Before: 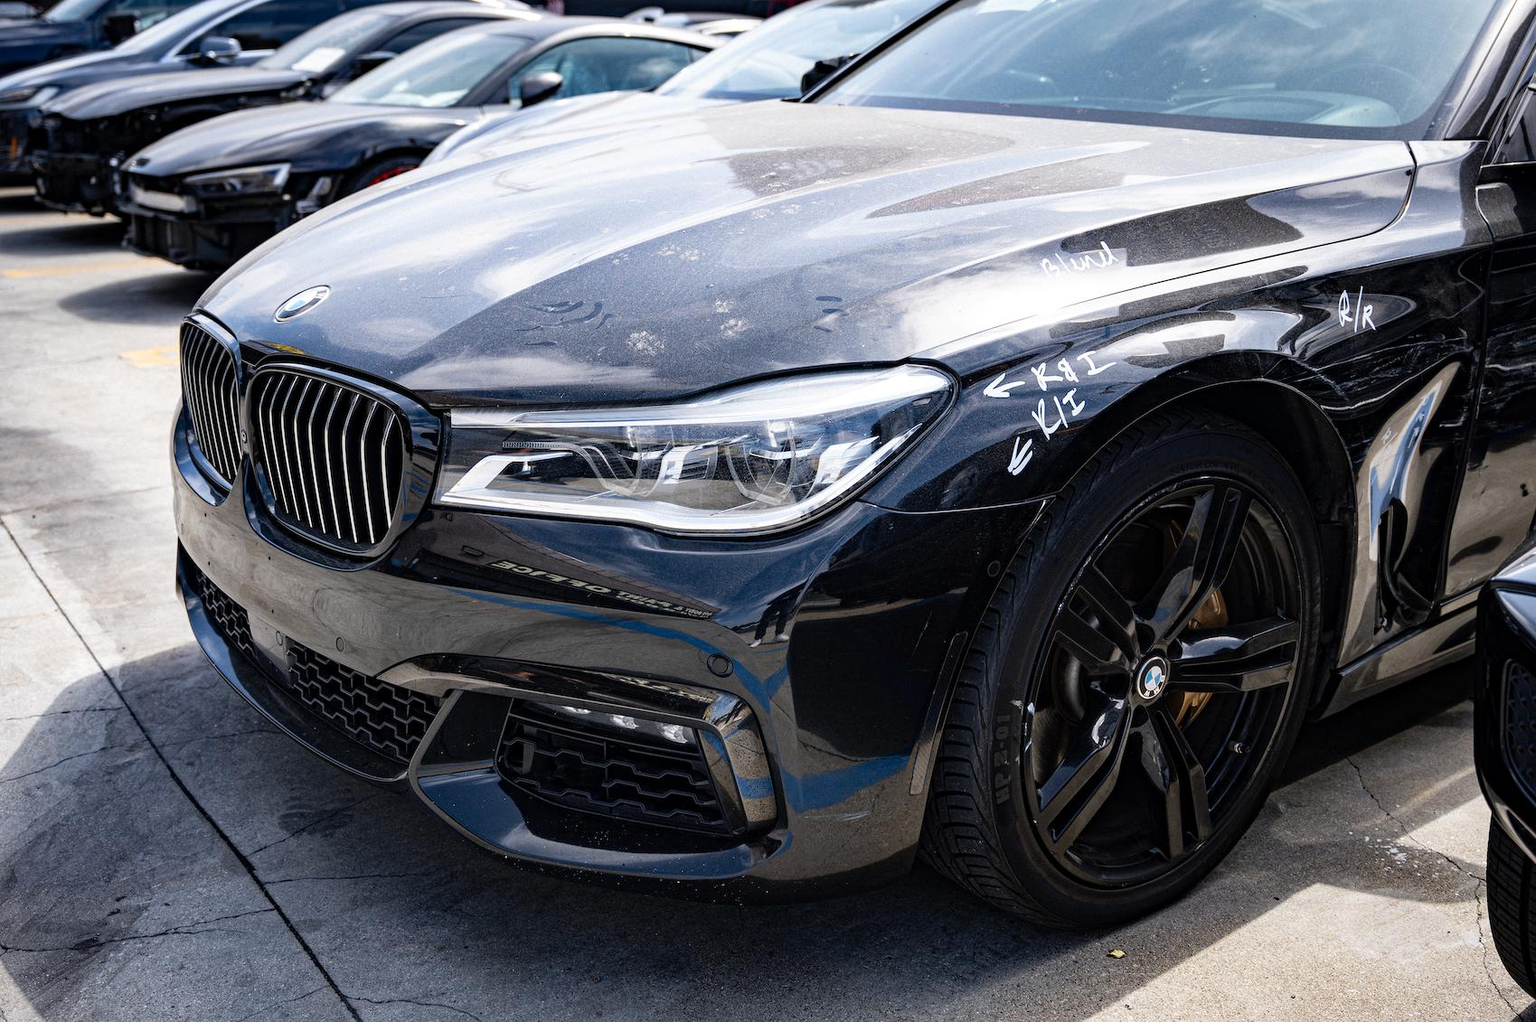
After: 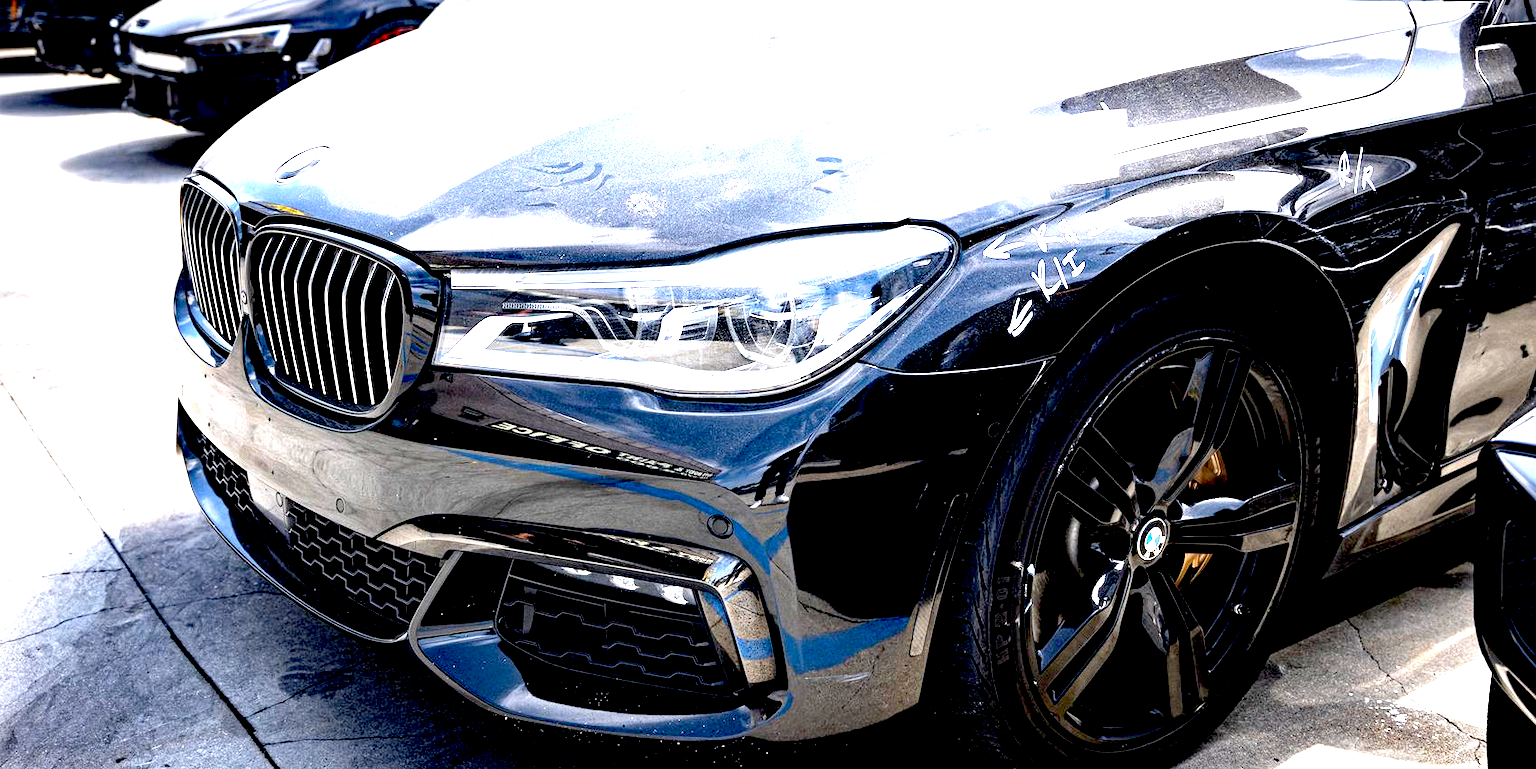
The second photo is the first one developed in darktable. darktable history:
exposure: black level correction 0.014, exposure 1.784 EV, compensate highlight preservation false
crop: top 13.622%, bottom 11.113%
